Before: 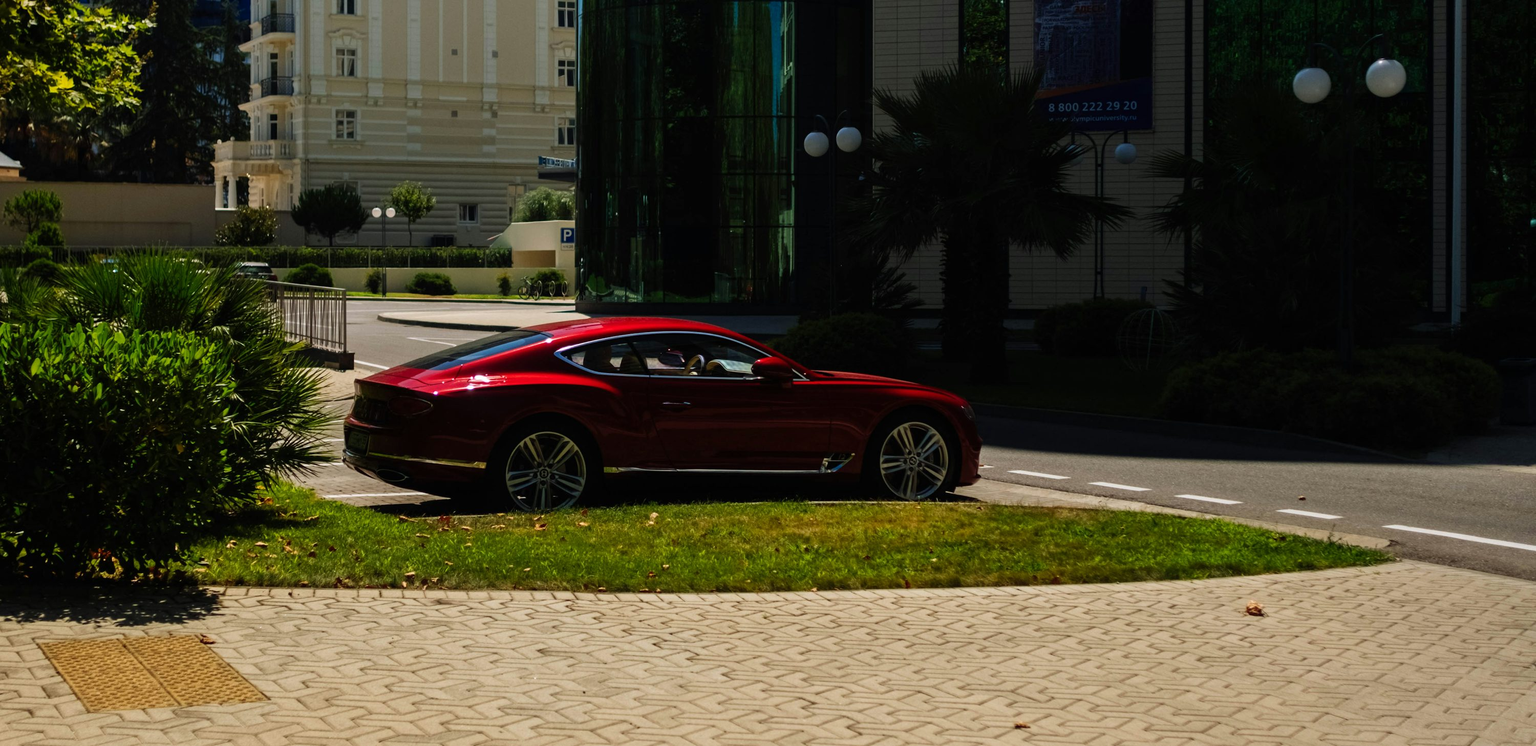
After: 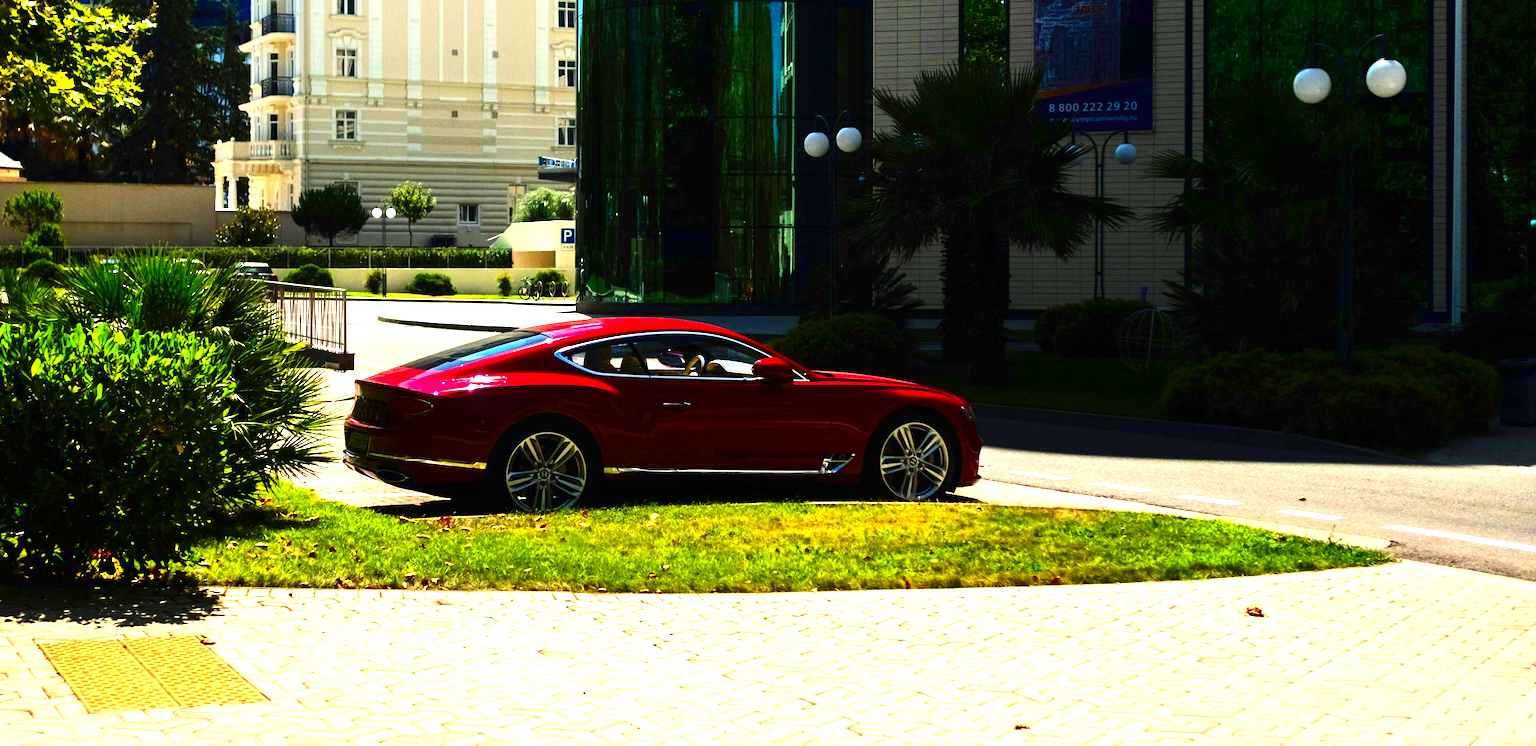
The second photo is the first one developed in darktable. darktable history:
exposure: exposure 2.222 EV, compensate highlight preservation false
contrast brightness saturation: contrast 0.187, brightness -0.113, saturation 0.212
